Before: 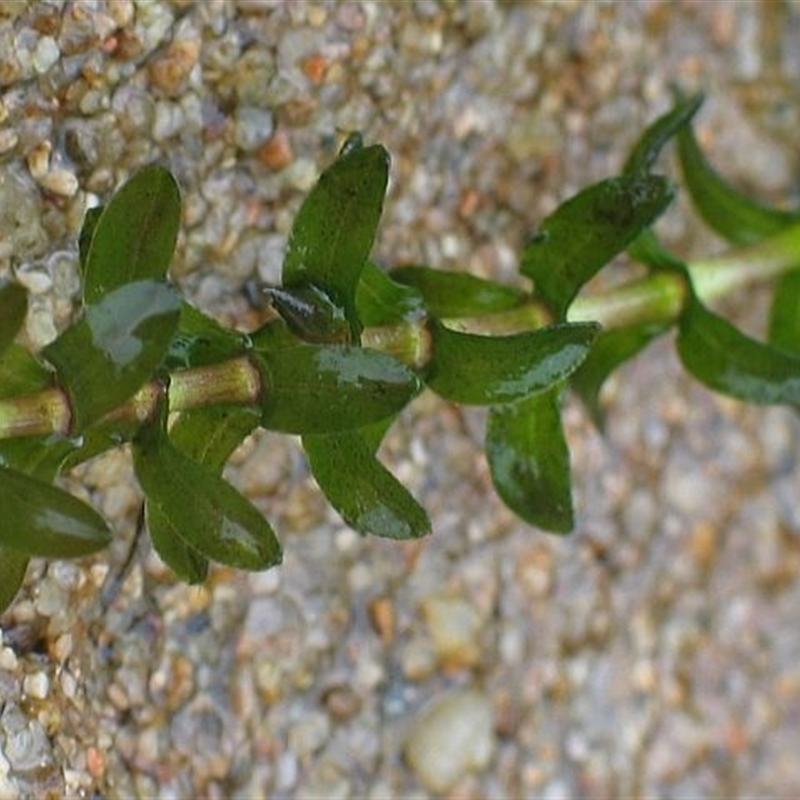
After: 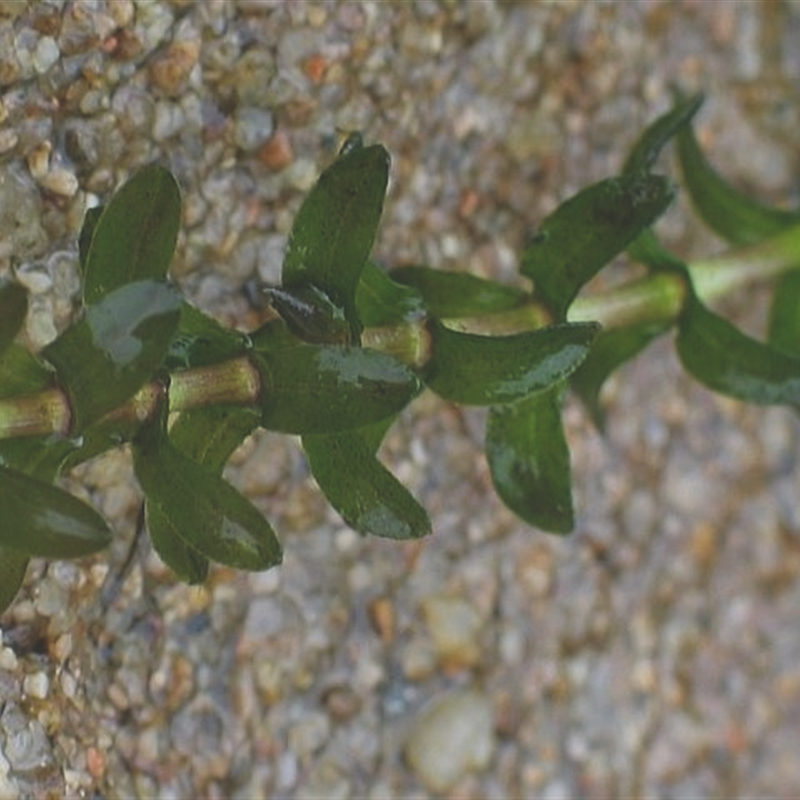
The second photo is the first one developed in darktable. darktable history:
local contrast: mode bilateral grid, contrast 19, coarseness 50, detail 103%, midtone range 0.2
exposure: black level correction -0.035, exposure -0.498 EV, compensate highlight preservation false
